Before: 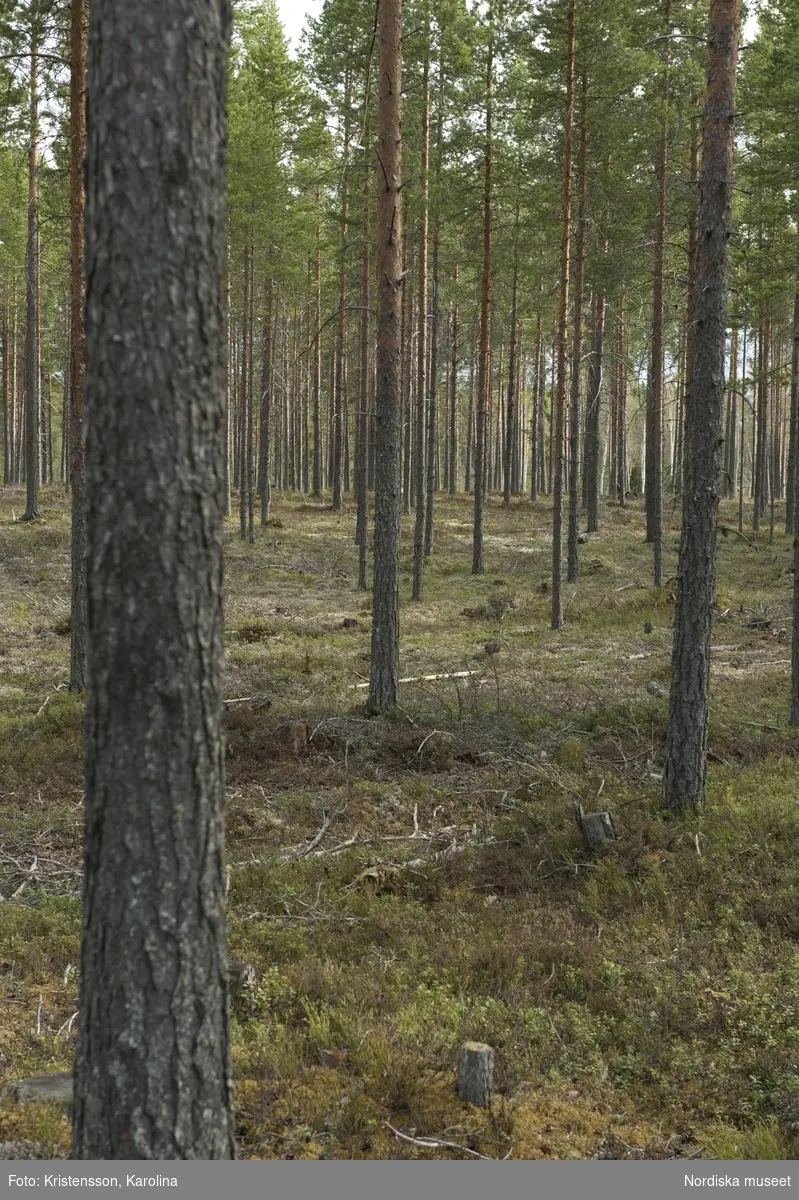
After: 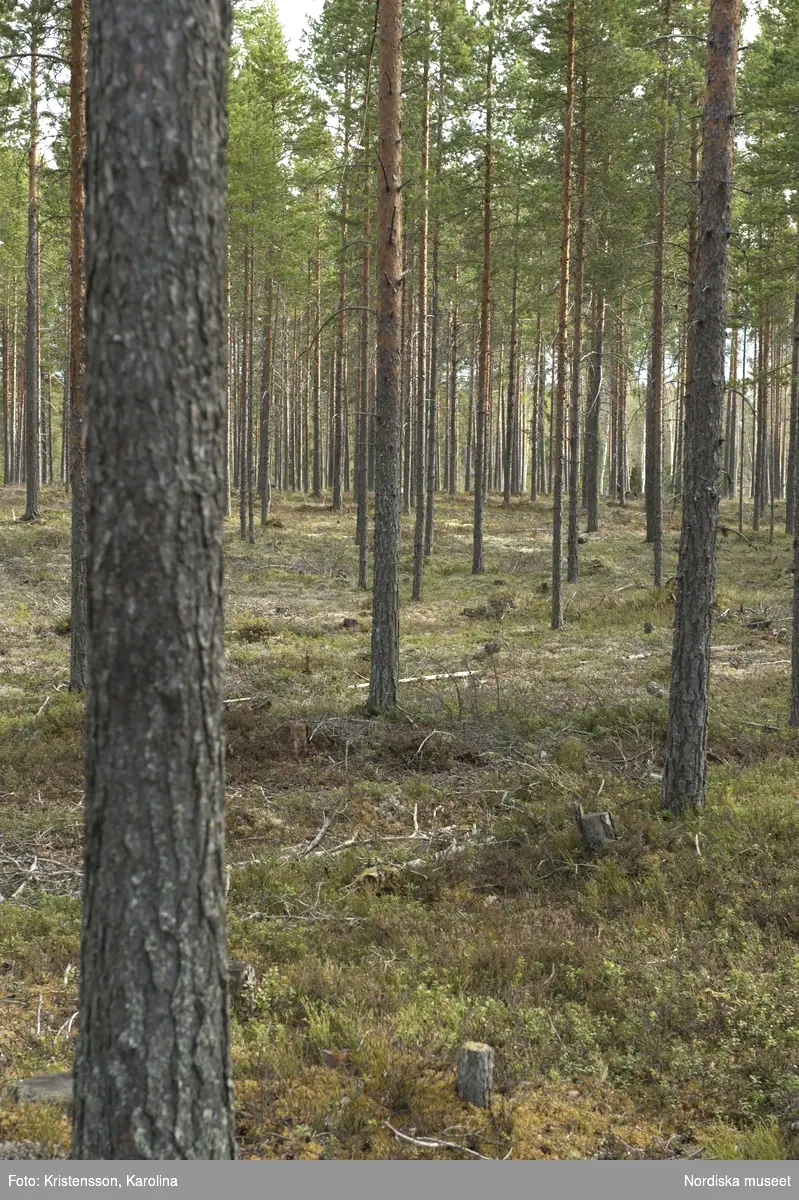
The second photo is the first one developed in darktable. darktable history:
exposure: black level correction 0, exposure 0.5 EV, compensate highlight preservation false
